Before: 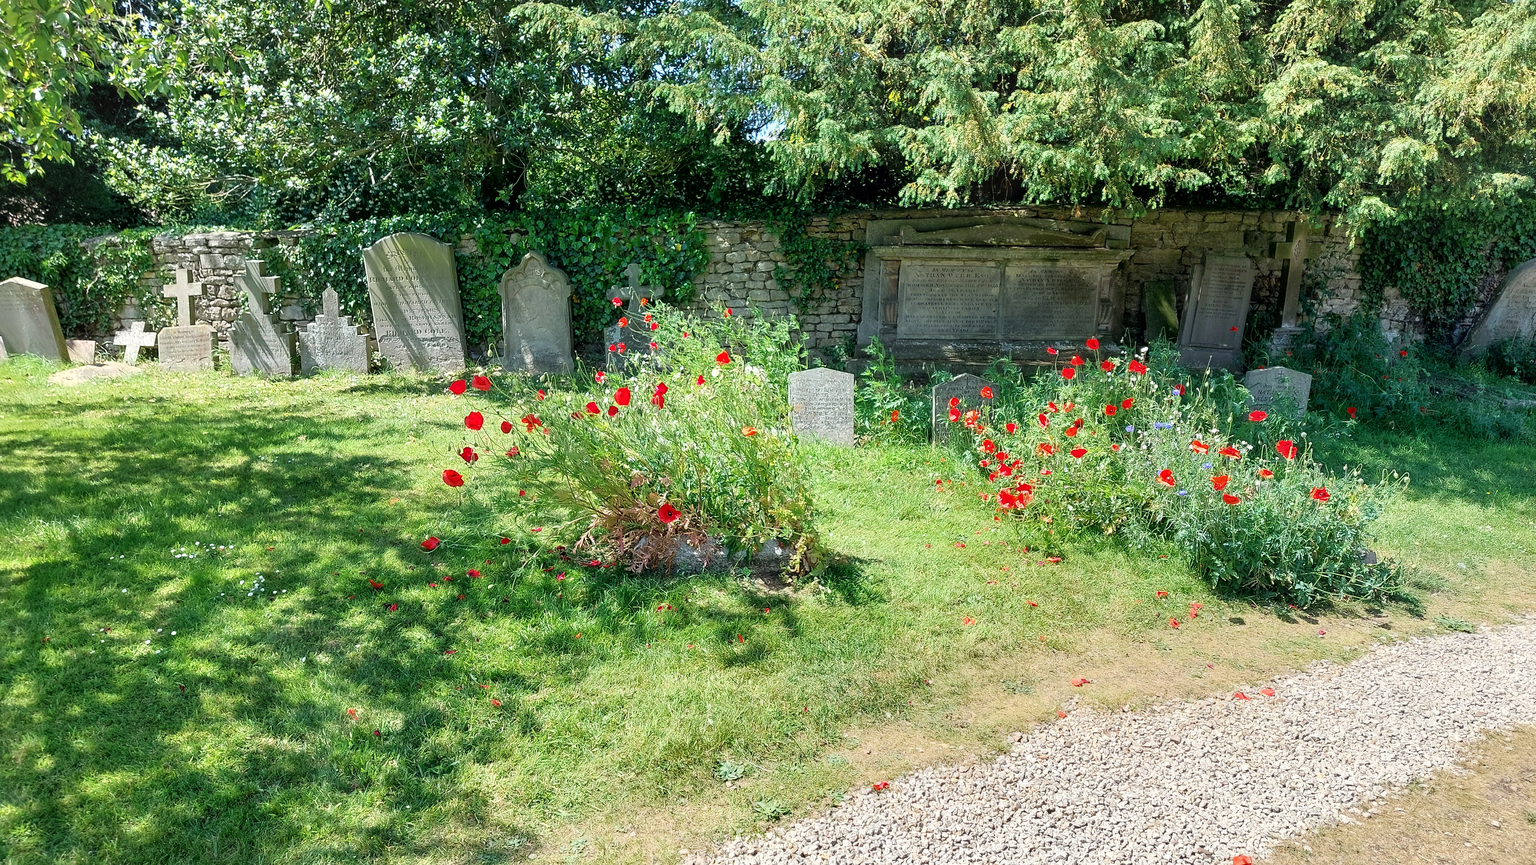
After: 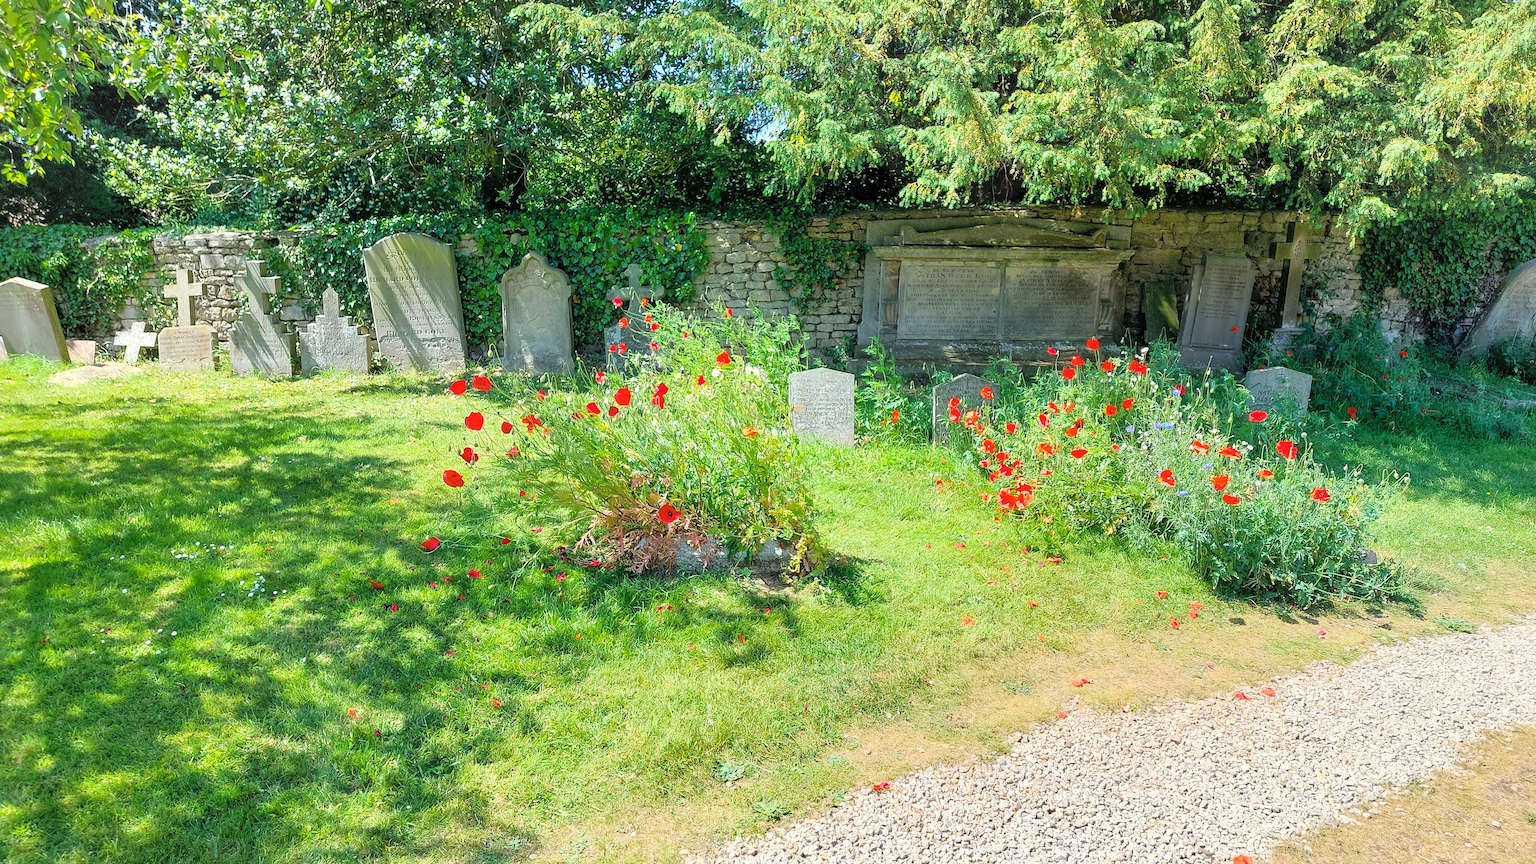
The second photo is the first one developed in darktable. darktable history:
color balance rgb: perceptual saturation grading › global saturation 20%, global vibrance 20%
contrast brightness saturation: brightness 0.15
